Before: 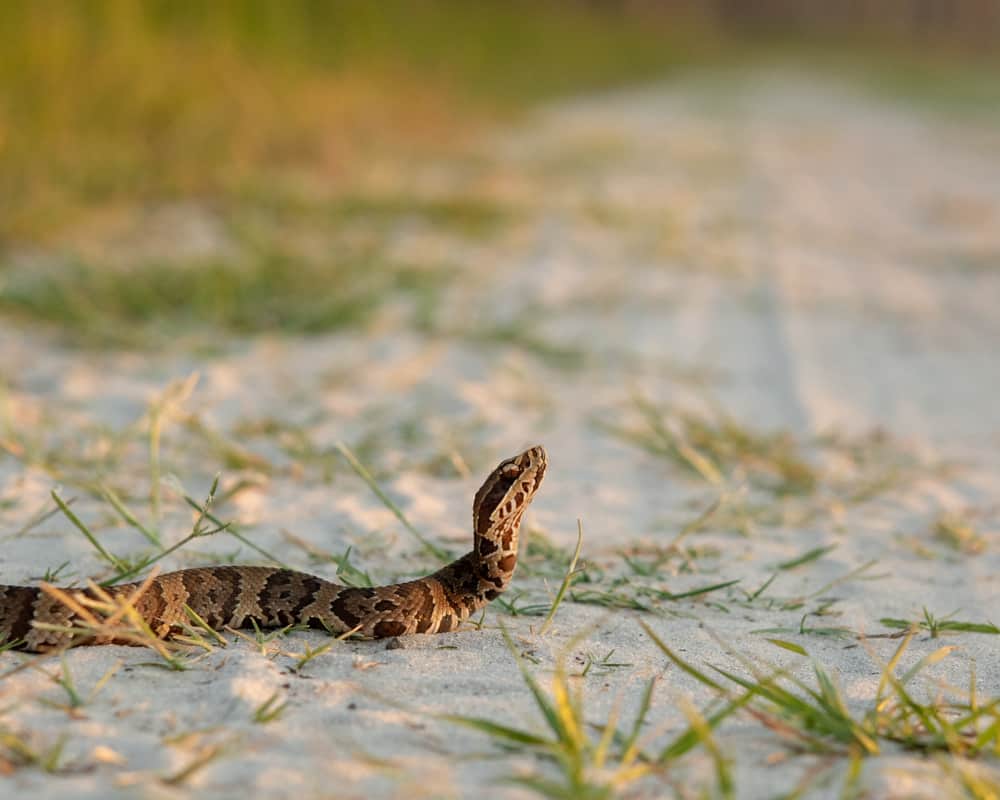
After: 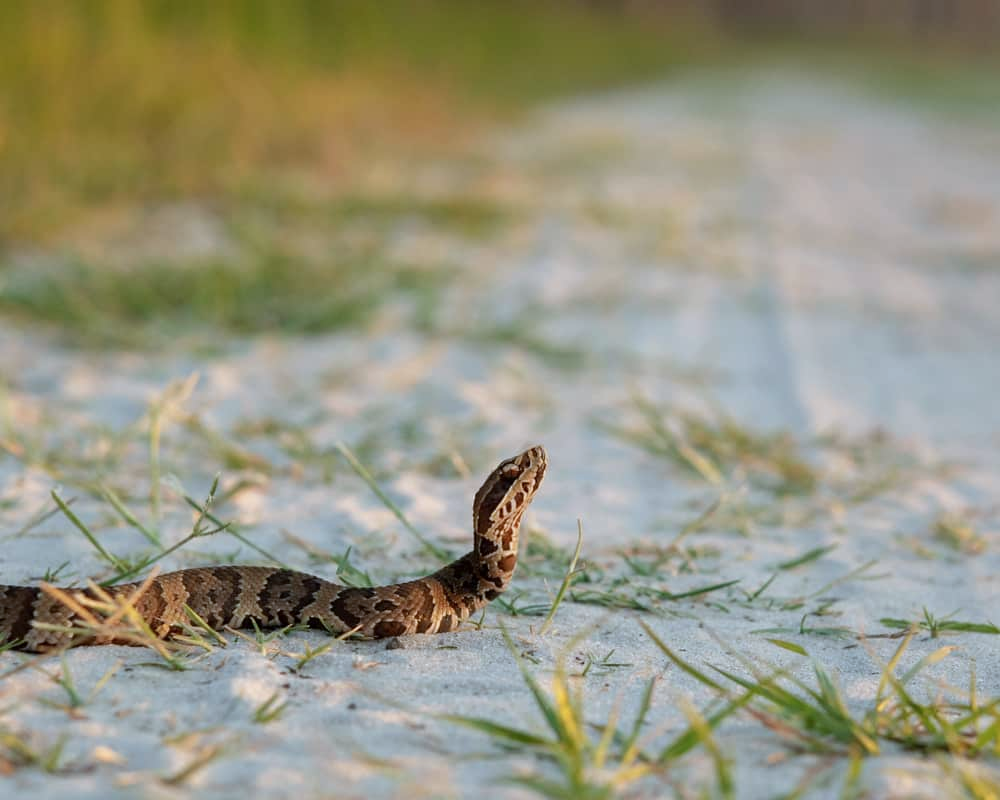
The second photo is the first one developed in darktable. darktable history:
color calibration: illuminant custom, x 0.368, y 0.373, temperature 4340.84 K
